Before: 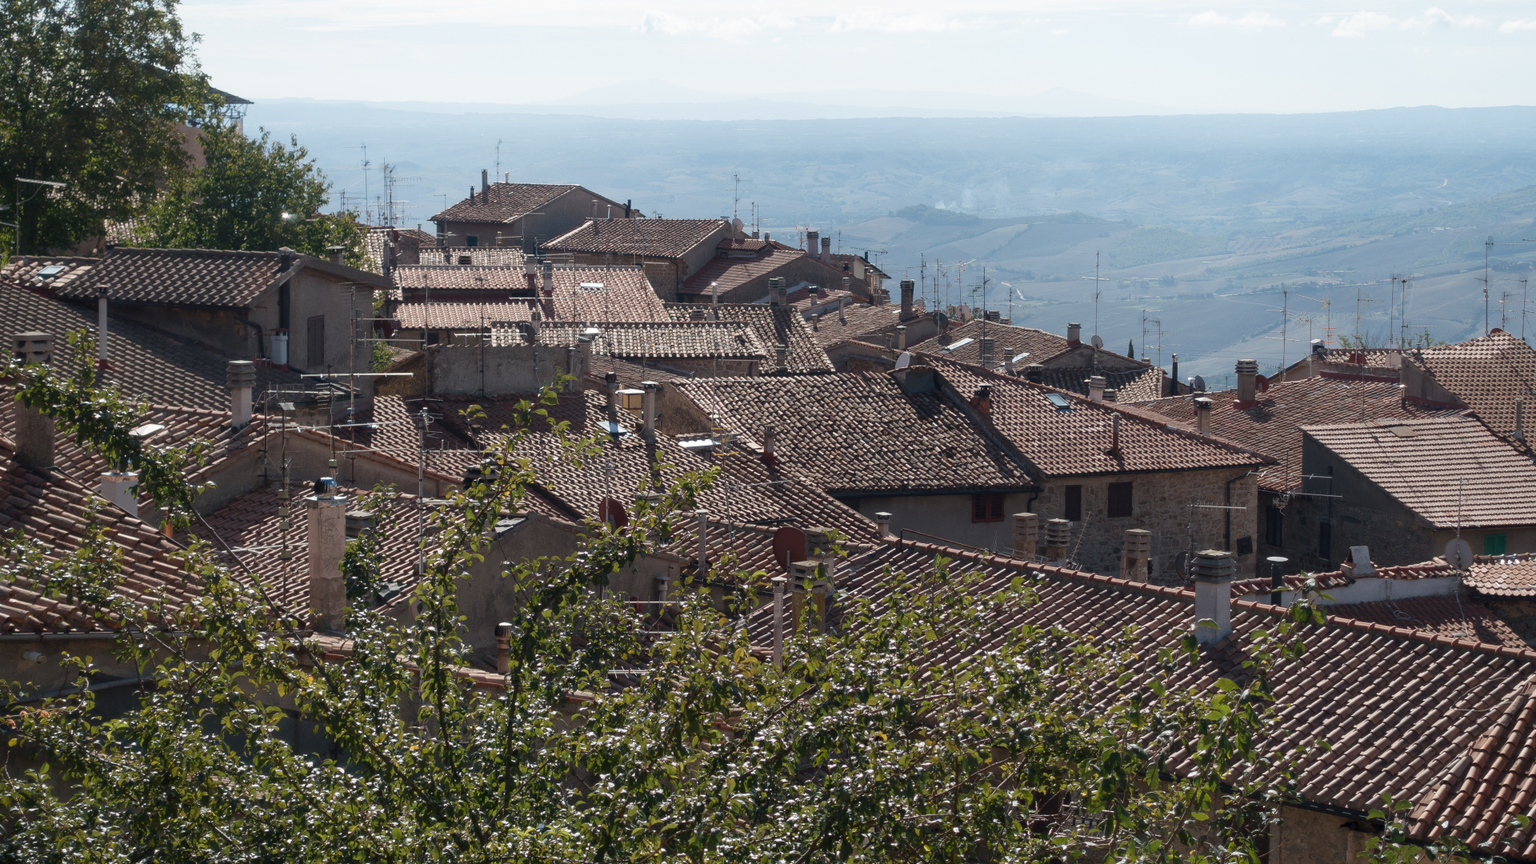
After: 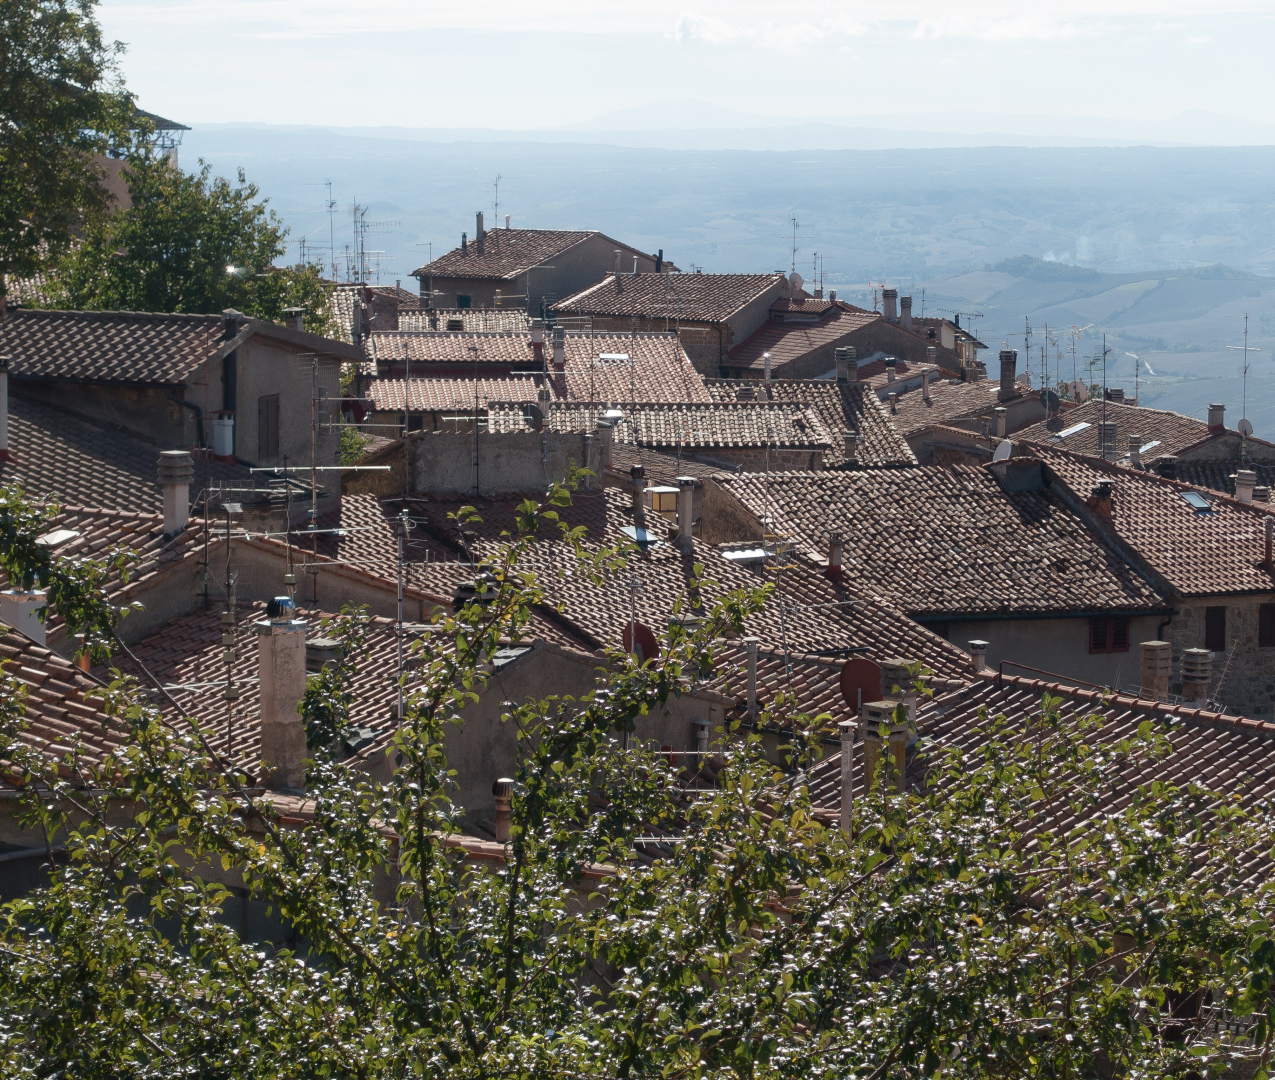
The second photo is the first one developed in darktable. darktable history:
crop and rotate: left 6.61%, right 26.951%
